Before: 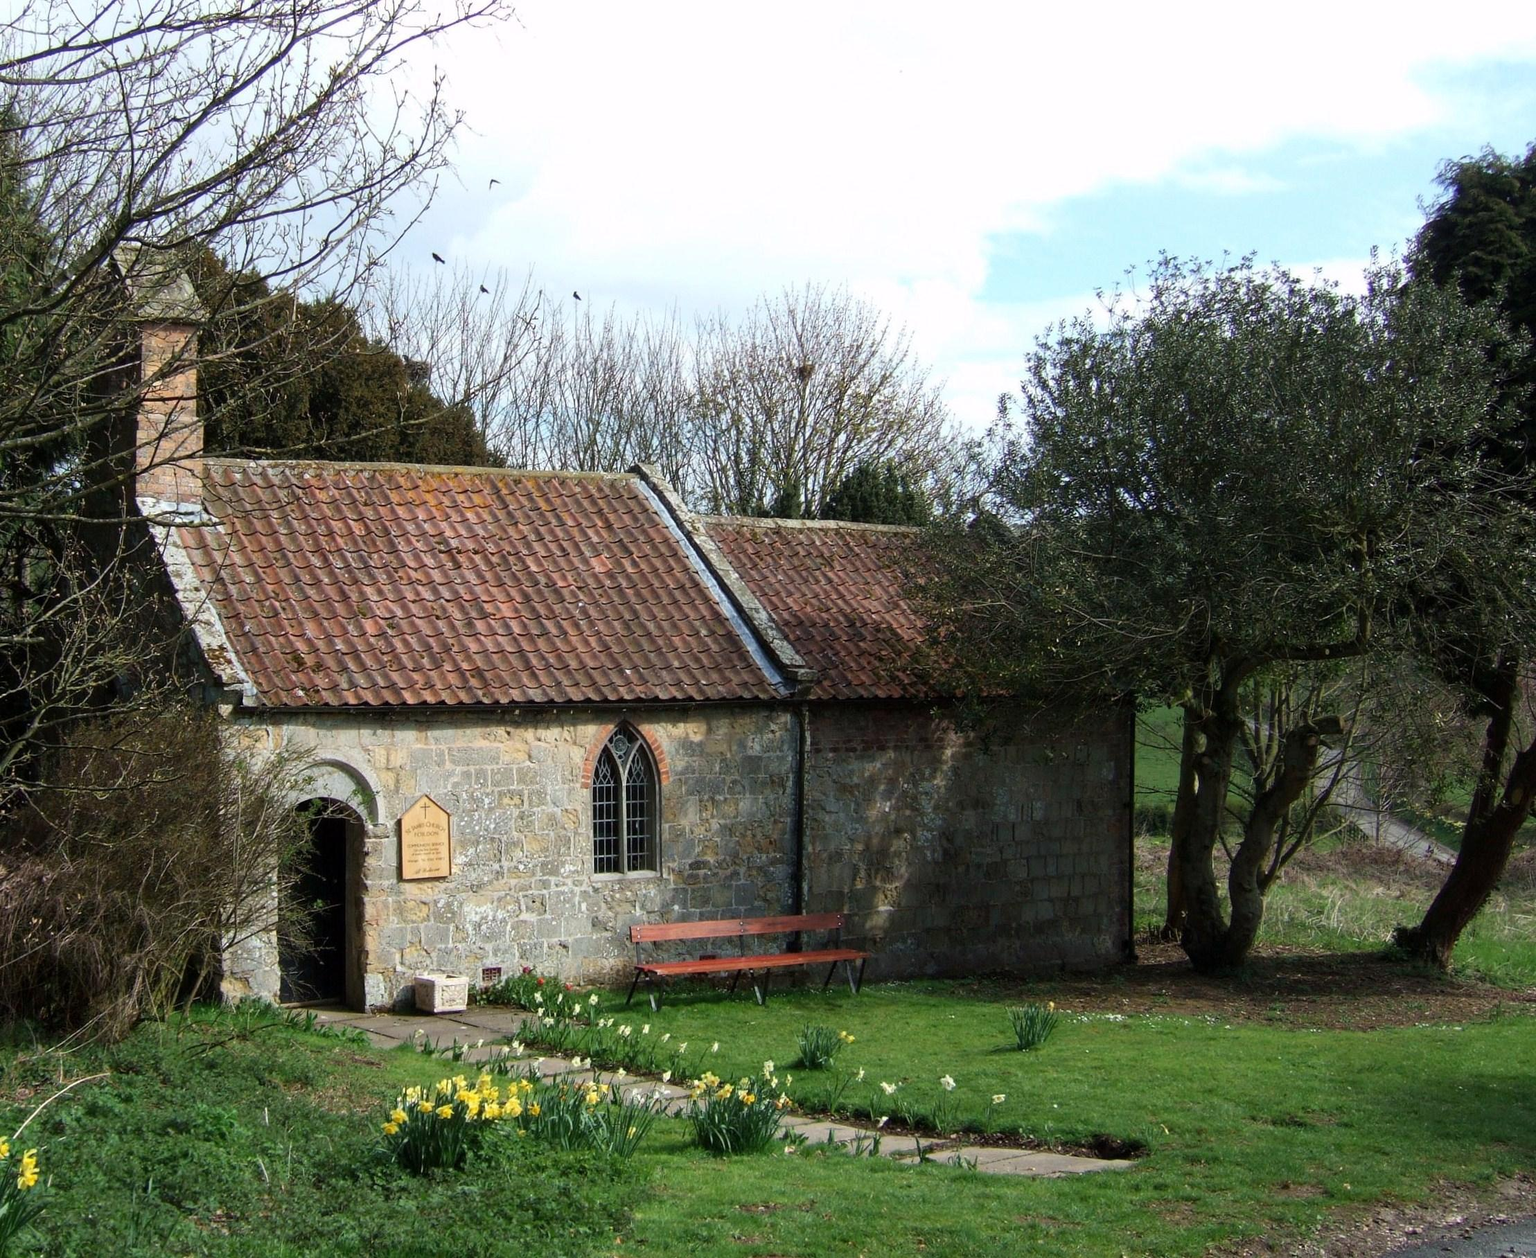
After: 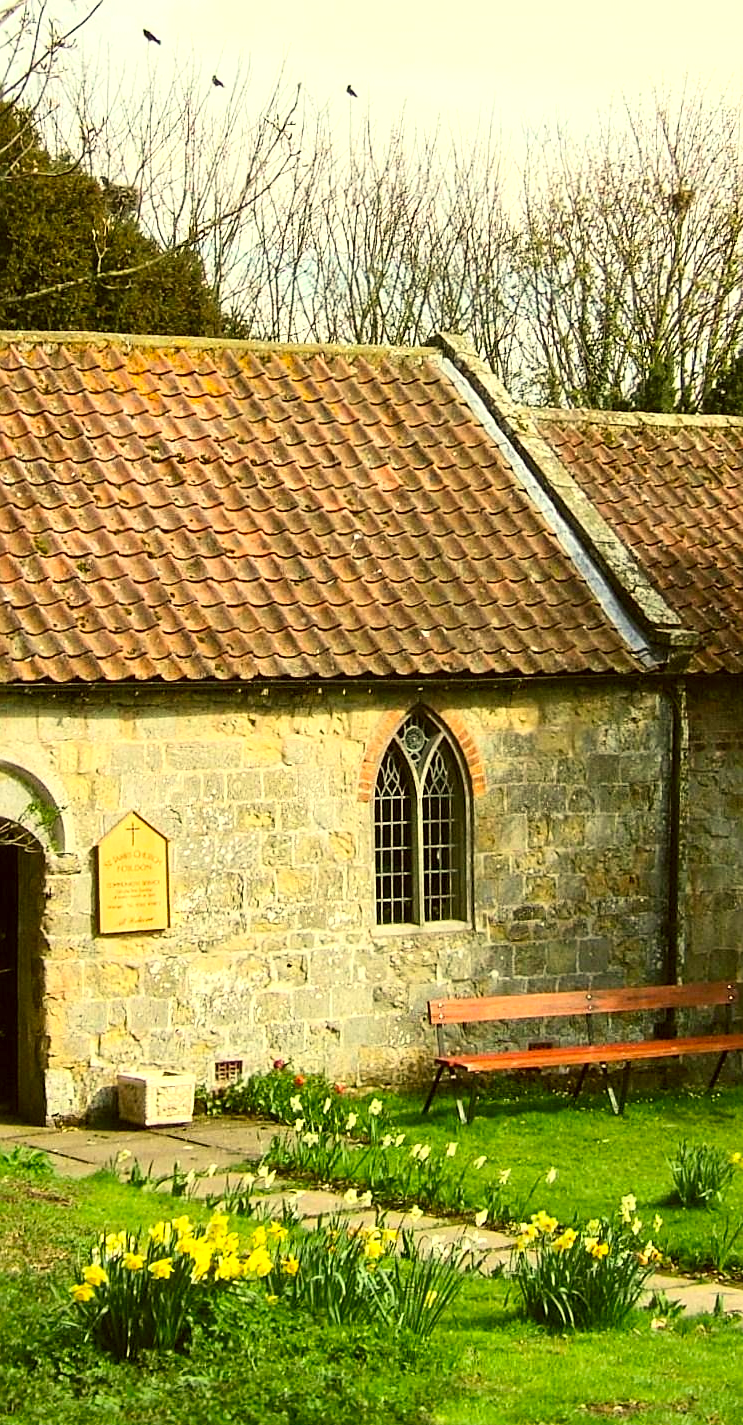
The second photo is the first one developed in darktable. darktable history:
crop and rotate: left 21.77%, top 18.528%, right 44.676%, bottom 2.997%
contrast brightness saturation: contrast 0.2, brightness 0.16, saturation 0.22
sharpen: on, module defaults
color correction: highlights a* 0.162, highlights b* 29.53, shadows a* -0.162, shadows b* 21.09
exposure: exposure 0.426 EV, compensate highlight preservation false
